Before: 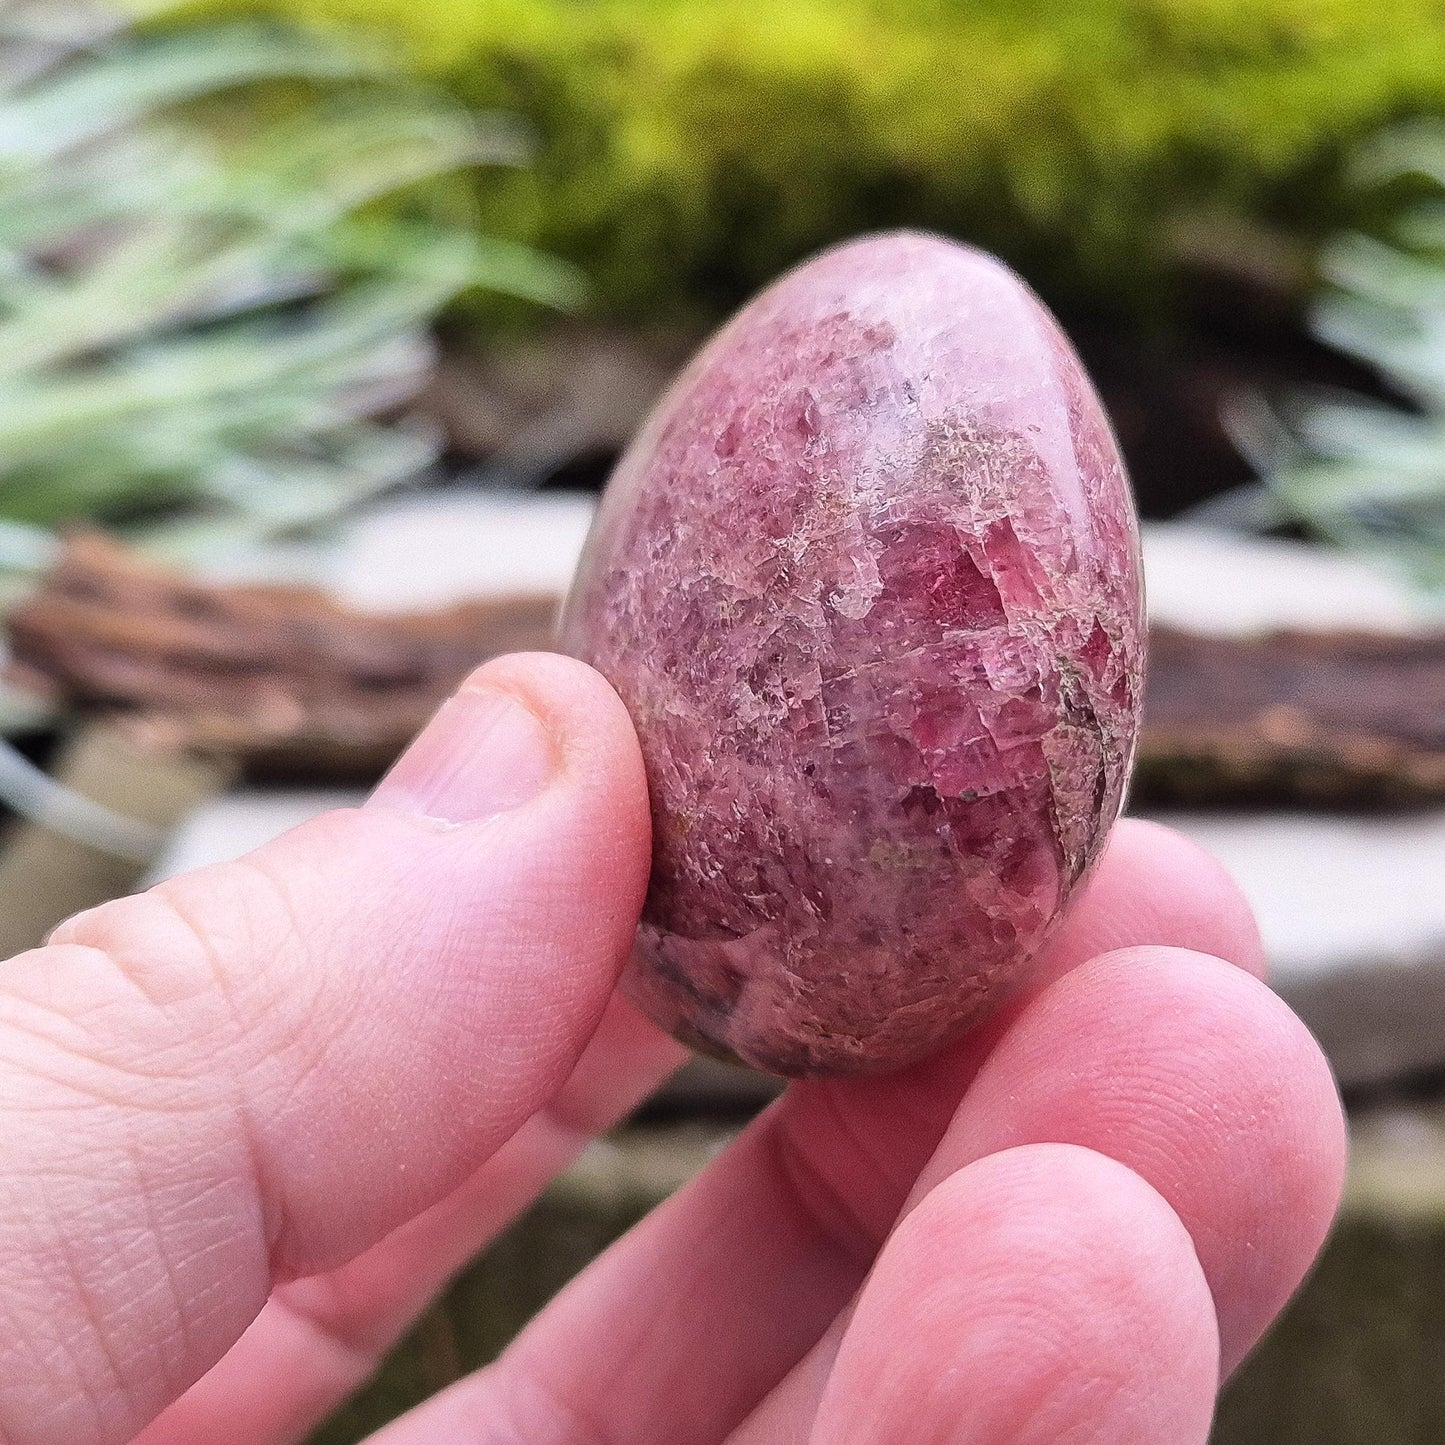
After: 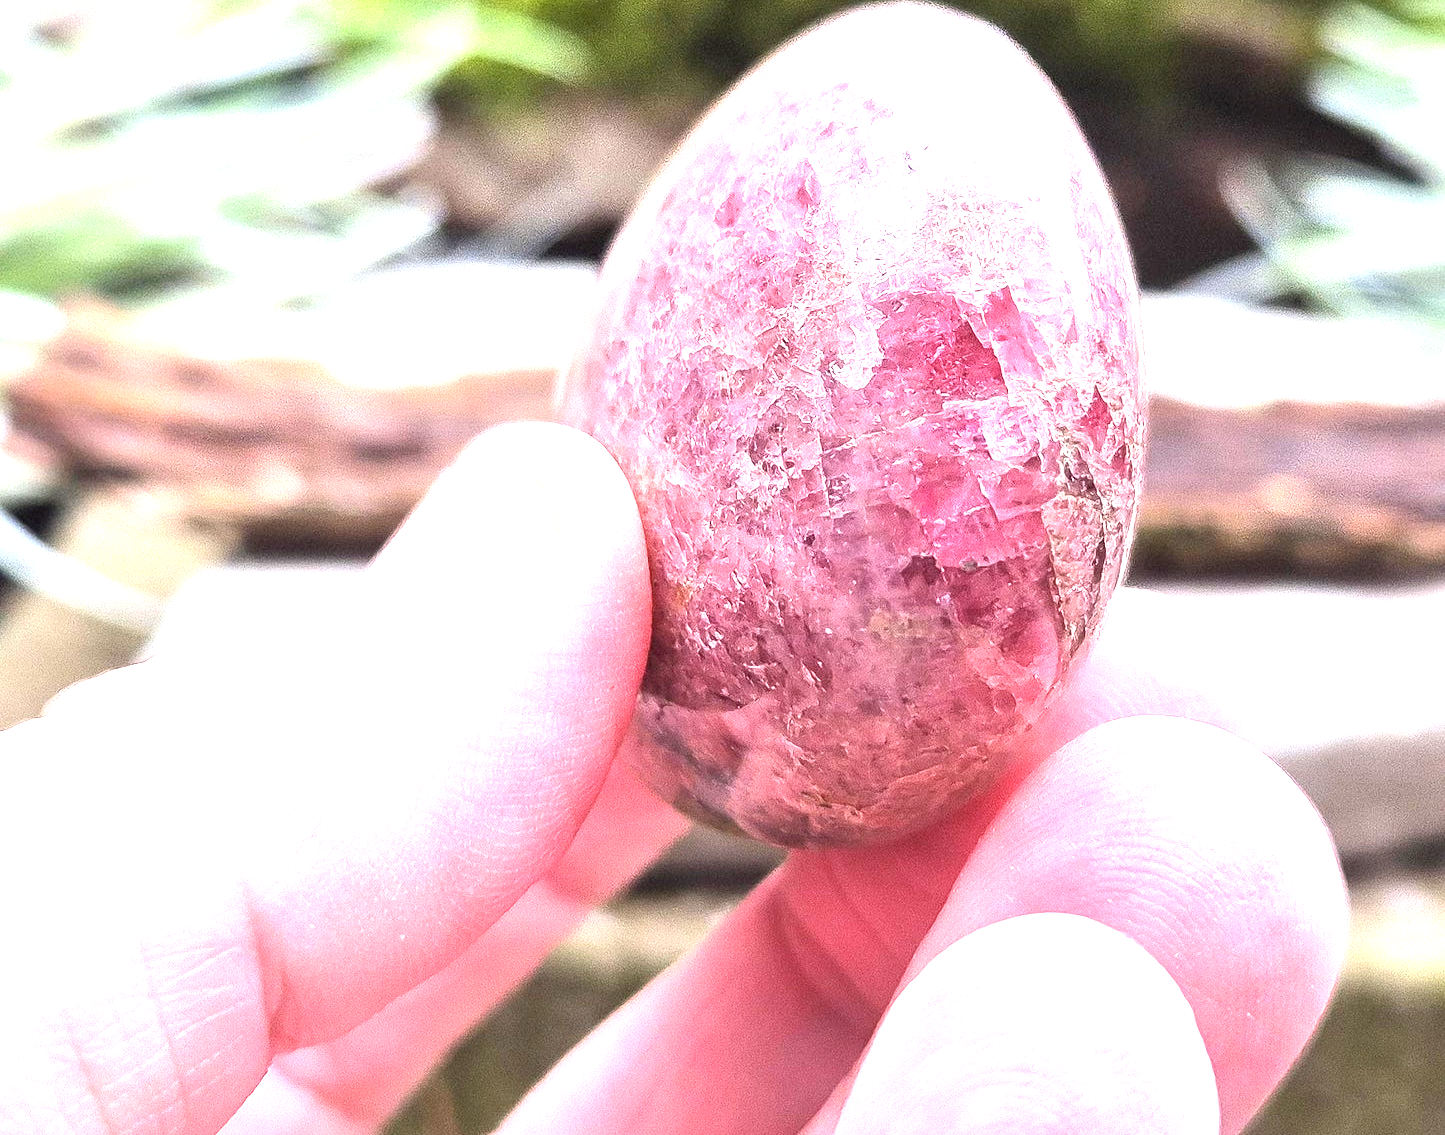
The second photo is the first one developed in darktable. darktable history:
contrast brightness saturation: contrast 0.055, brightness 0.068, saturation 0.008
exposure: black level correction 0, exposure 1.74 EV, compensate exposure bias true, compensate highlight preservation false
crop and rotate: top 15.931%, bottom 5.458%
